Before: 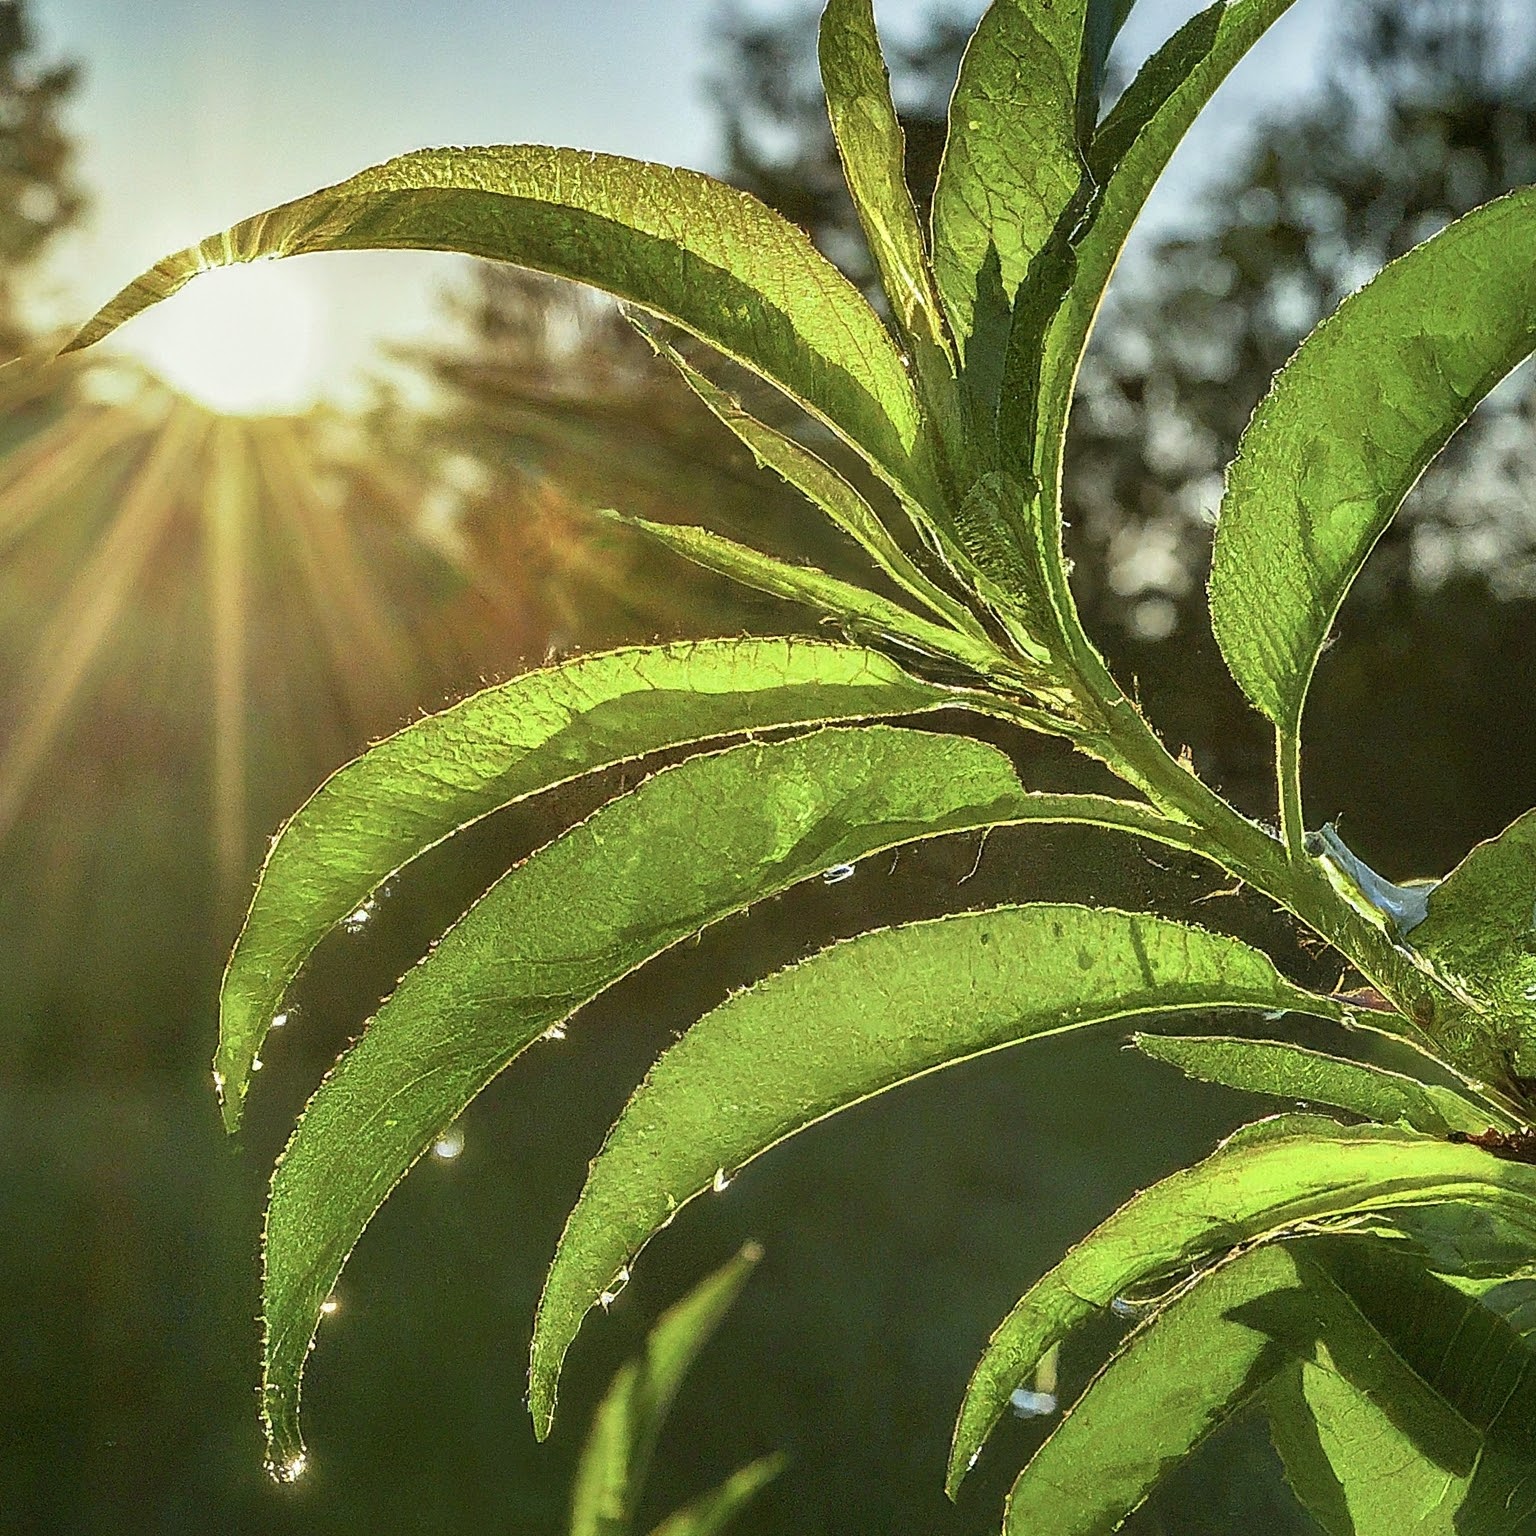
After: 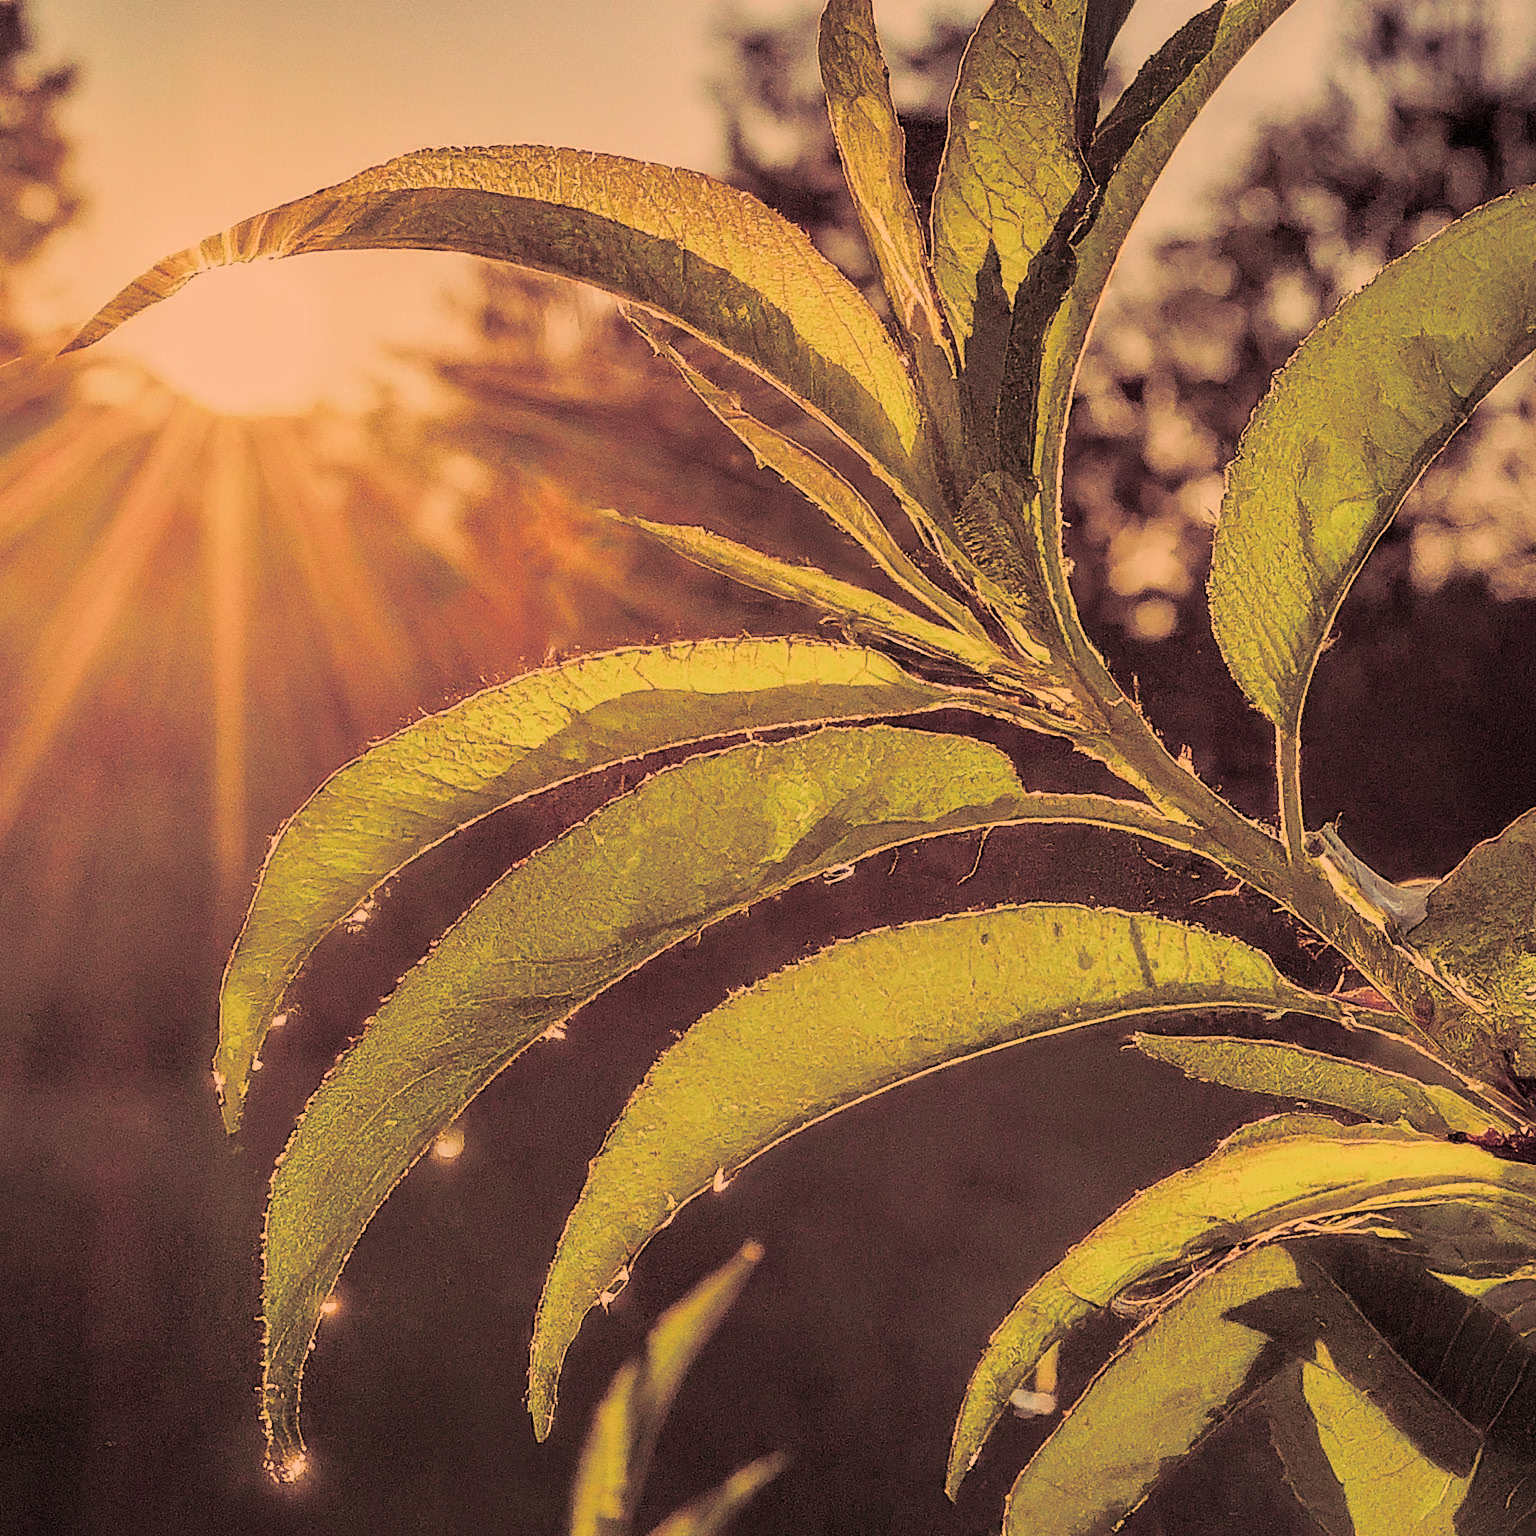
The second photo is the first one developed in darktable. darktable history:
filmic rgb: black relative exposure -7.32 EV, white relative exposure 5.09 EV, hardness 3.2
white balance: red 1.467, blue 0.684
split-toning: shadows › hue 316.8°, shadows › saturation 0.47, highlights › hue 201.6°, highlights › saturation 0, balance -41.97, compress 28.01%
